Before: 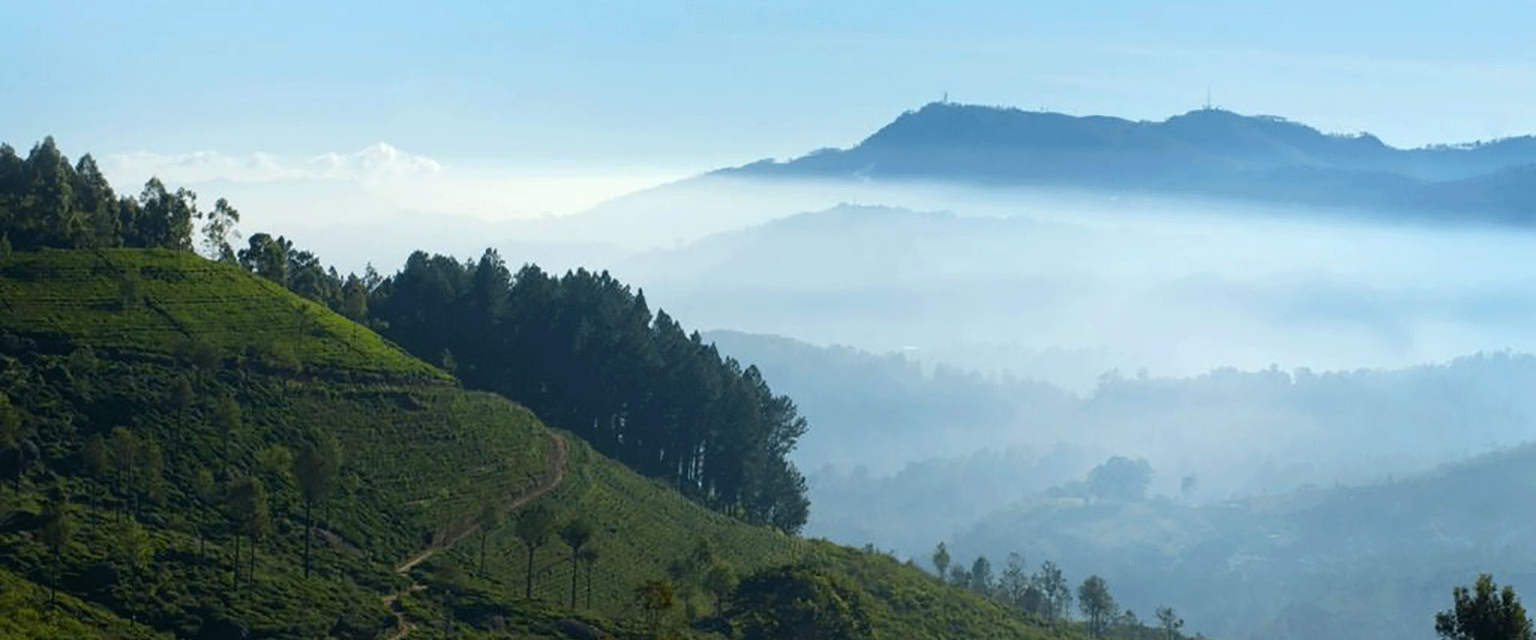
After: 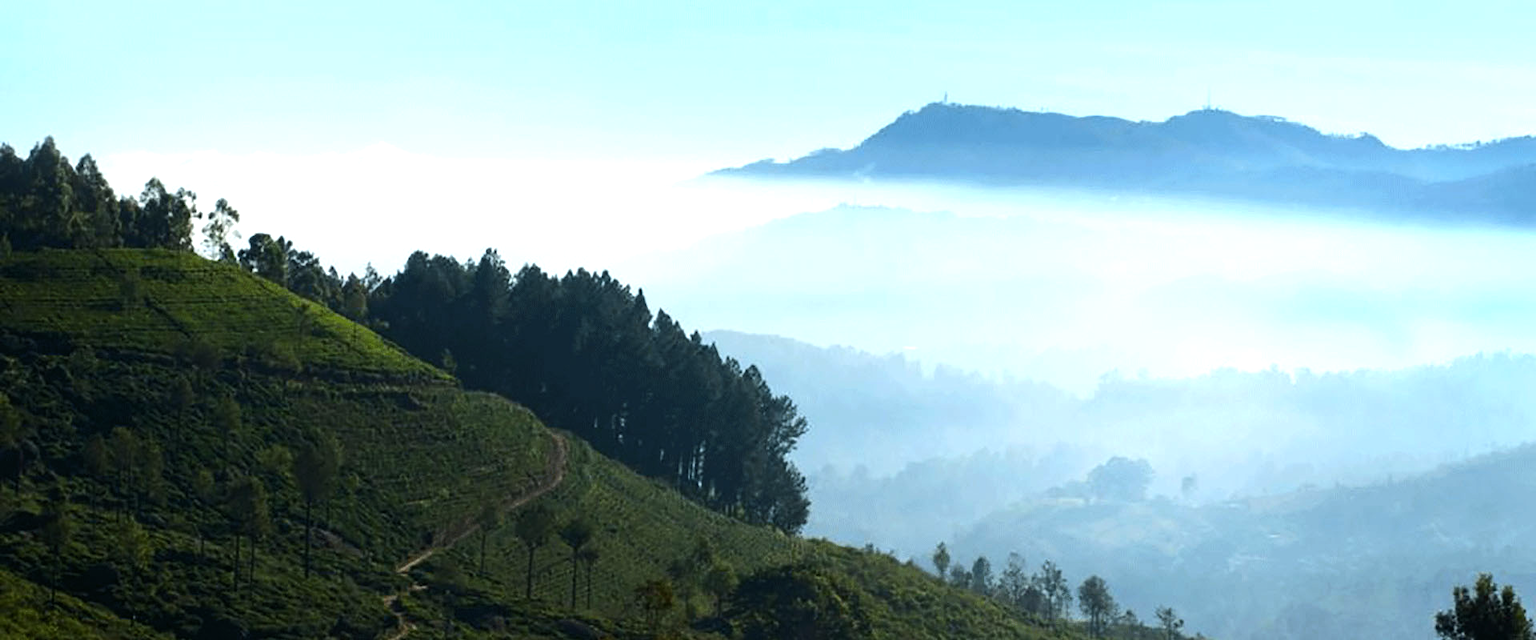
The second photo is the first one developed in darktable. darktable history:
tone equalizer: -8 EV -0.789 EV, -7 EV -0.668 EV, -6 EV -0.624 EV, -5 EV -0.386 EV, -3 EV 0.405 EV, -2 EV 0.6 EV, -1 EV 0.691 EV, +0 EV 0.757 EV, edges refinement/feathering 500, mask exposure compensation -1.57 EV, preserve details no
